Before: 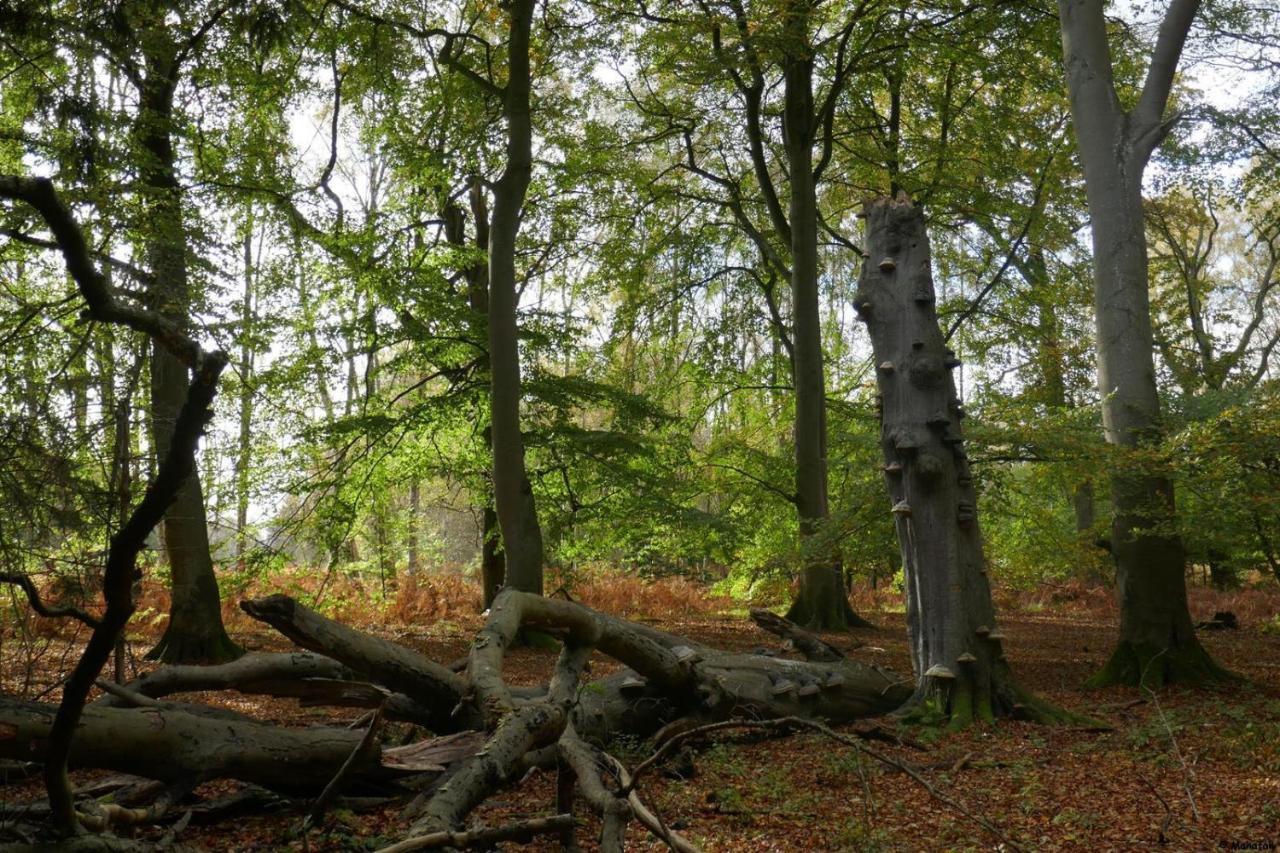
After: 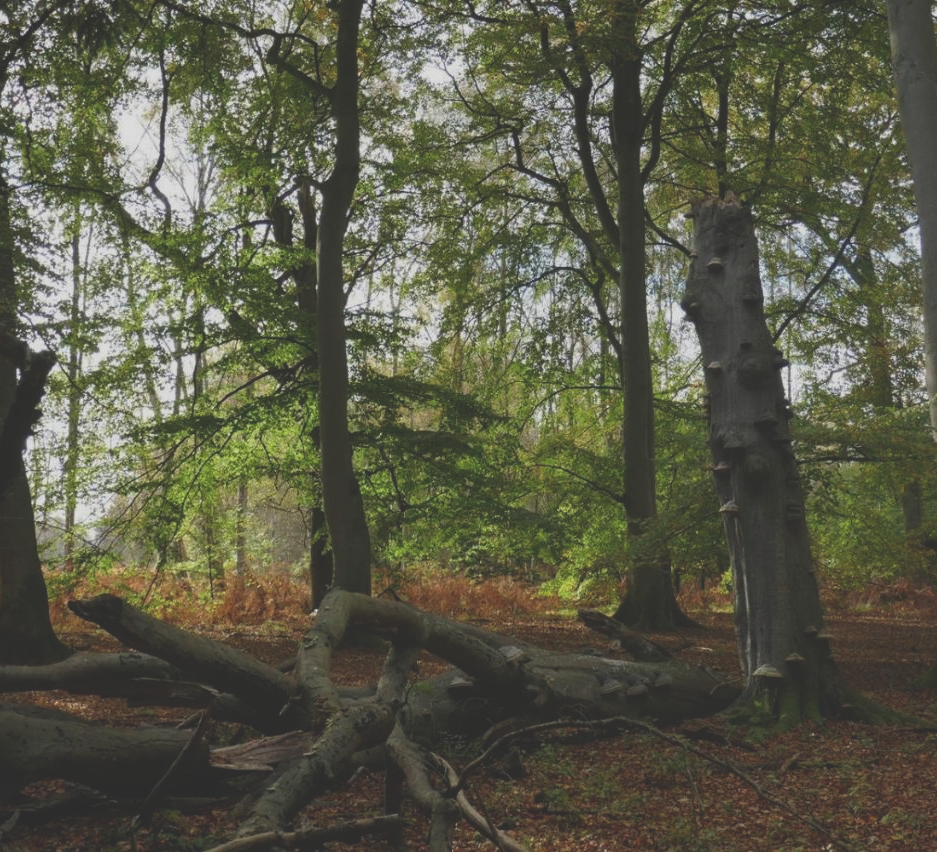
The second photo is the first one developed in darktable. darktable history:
exposure: black level correction -0.036, exposure -0.497 EV, compensate highlight preservation false
crop: left 13.443%, right 13.31%
